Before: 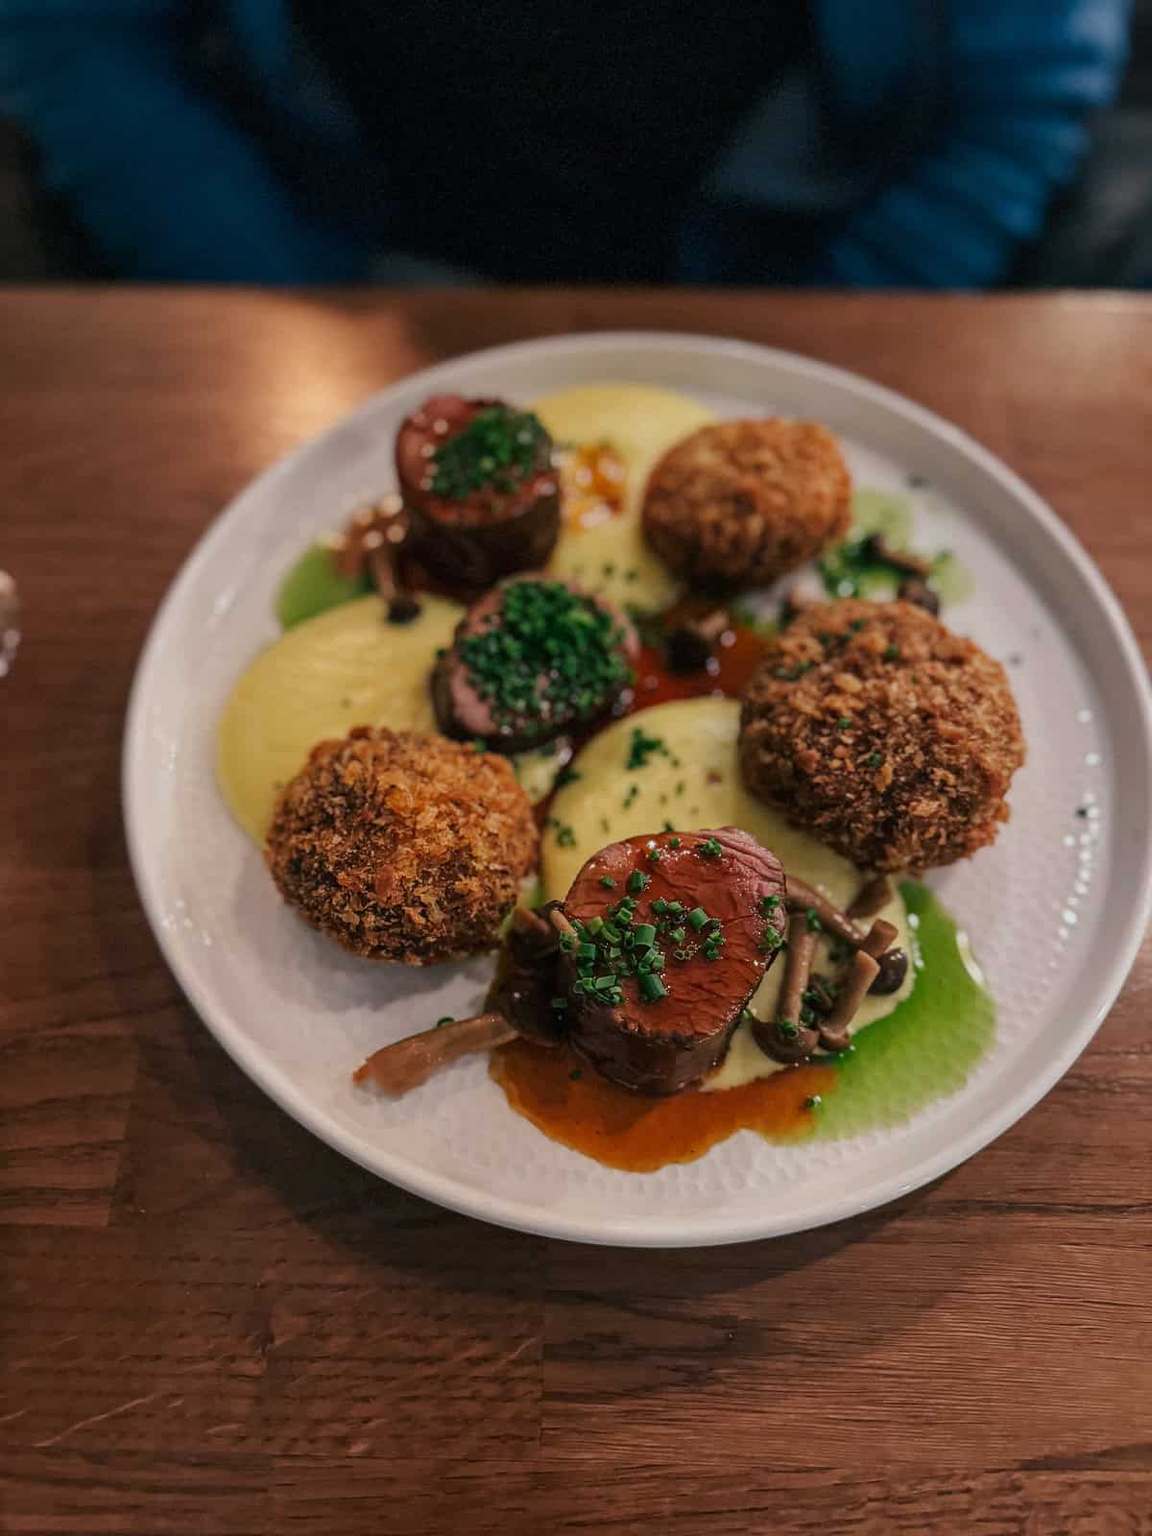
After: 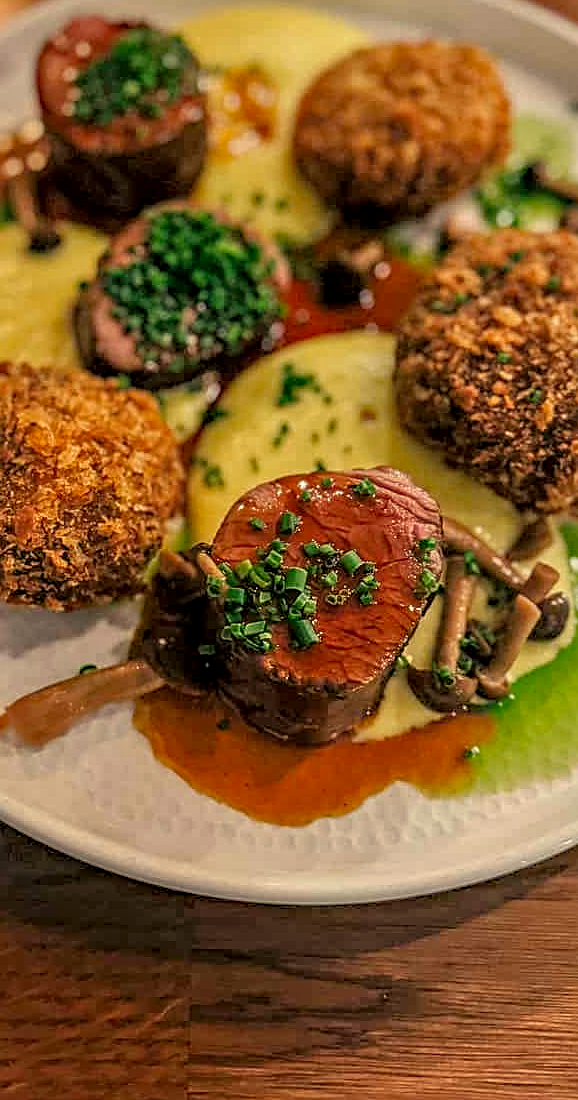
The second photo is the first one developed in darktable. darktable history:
tone equalizer: -7 EV 0.165 EV, -6 EV 0.599 EV, -5 EV 1.13 EV, -4 EV 1.33 EV, -3 EV 1.17 EV, -2 EV 0.6 EV, -1 EV 0.164 EV
color correction: highlights a* 1.27, highlights b* 17.4
shadows and highlights: shadows -89.43, highlights 89.07, soften with gaussian
haze removal: compatibility mode true, adaptive false
sharpen: on, module defaults
local contrast: on, module defaults
crop: left 31.4%, top 24.734%, right 20.4%, bottom 6.504%
